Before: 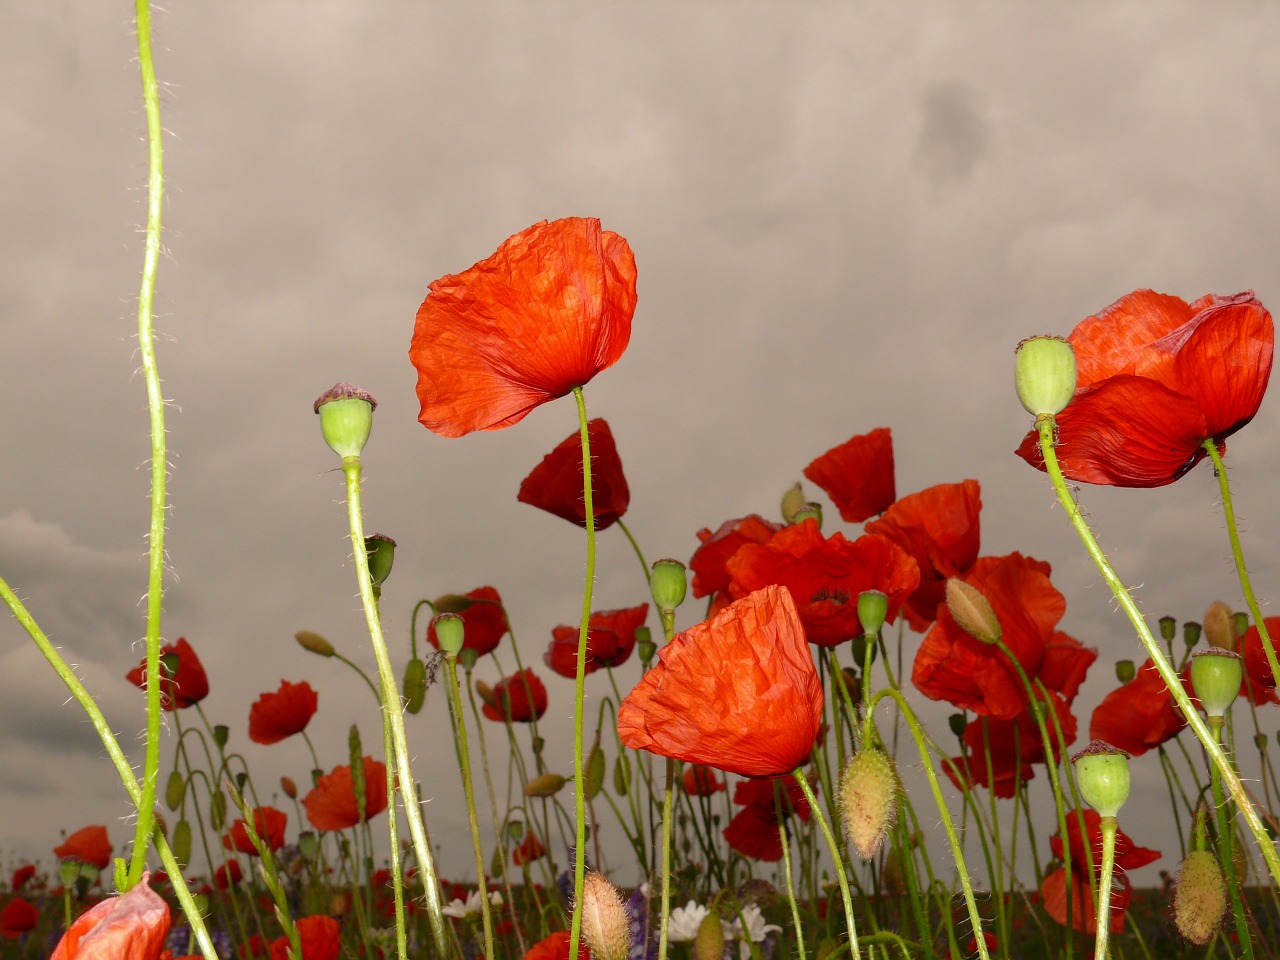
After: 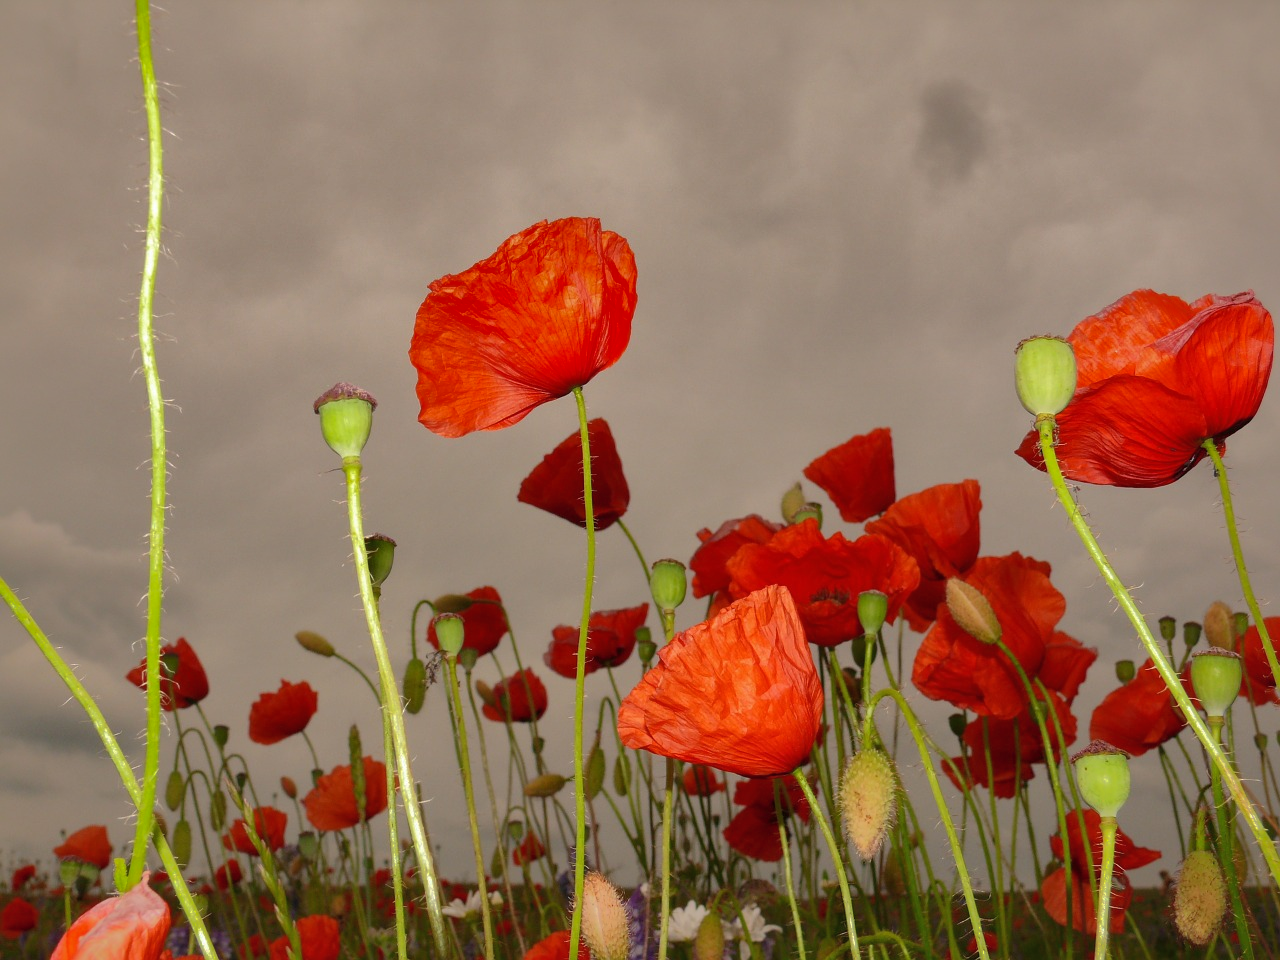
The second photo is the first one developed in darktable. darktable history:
shadows and highlights: shadows 38.97, highlights -74.31
